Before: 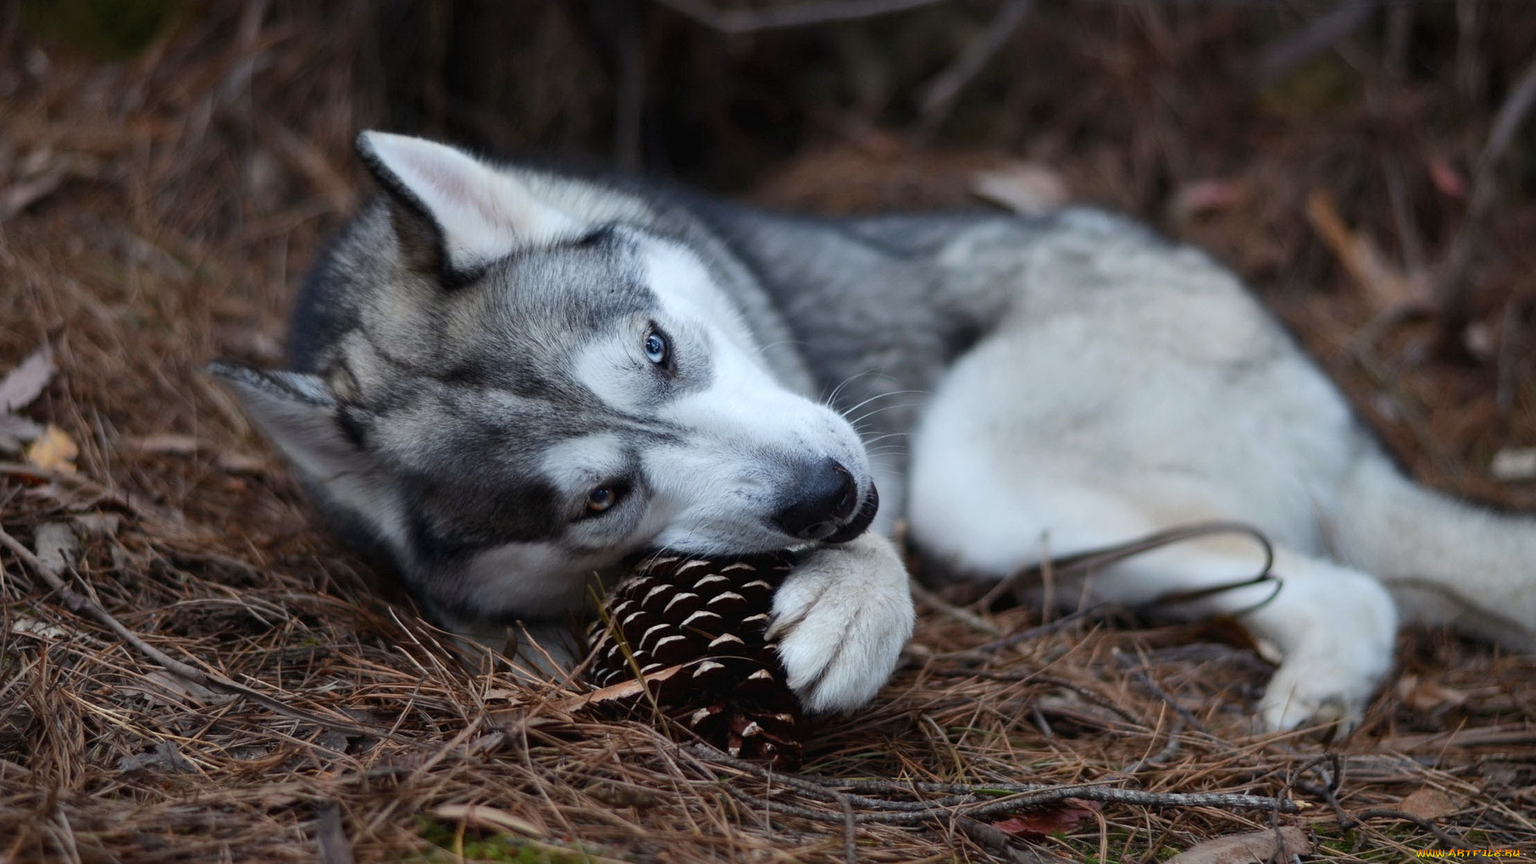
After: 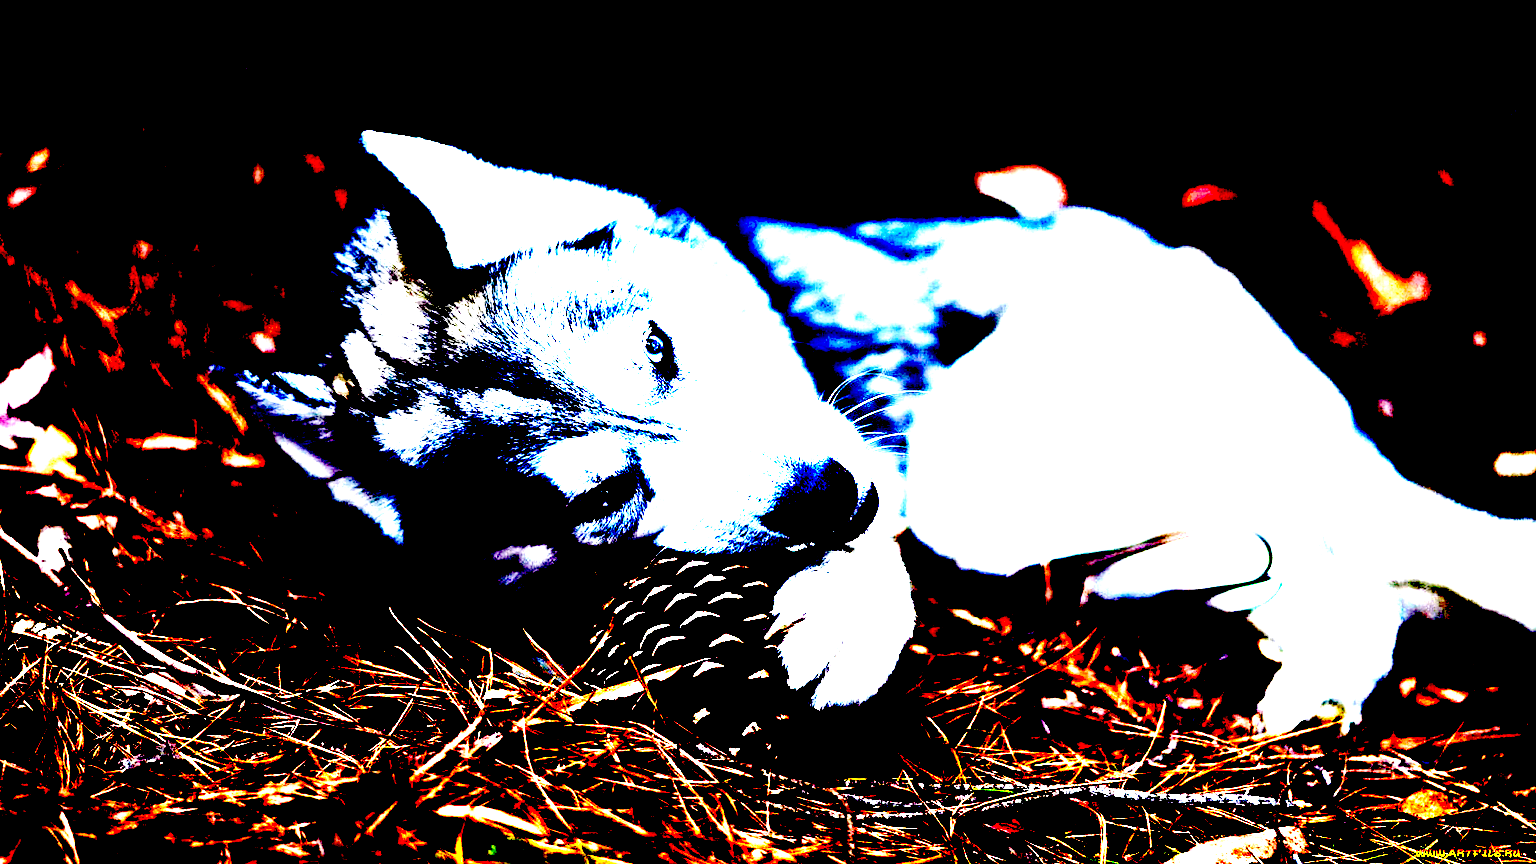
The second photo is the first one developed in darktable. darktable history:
exposure: black level correction 0.099, exposure 2.901 EV, compensate exposure bias true, compensate highlight preservation false
